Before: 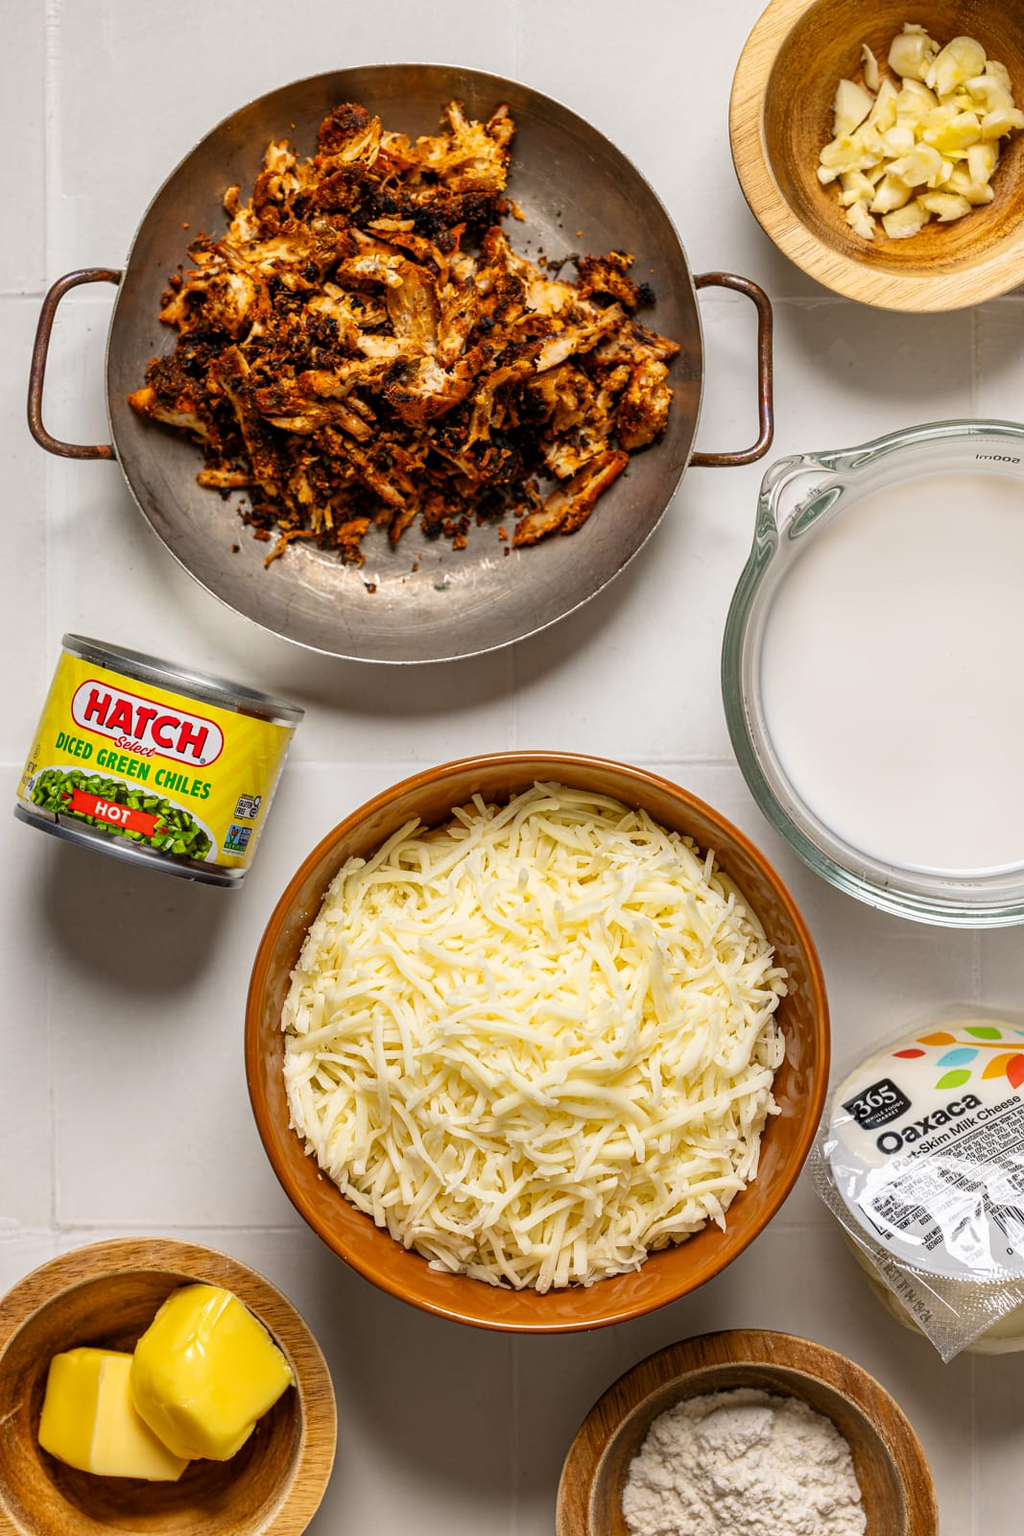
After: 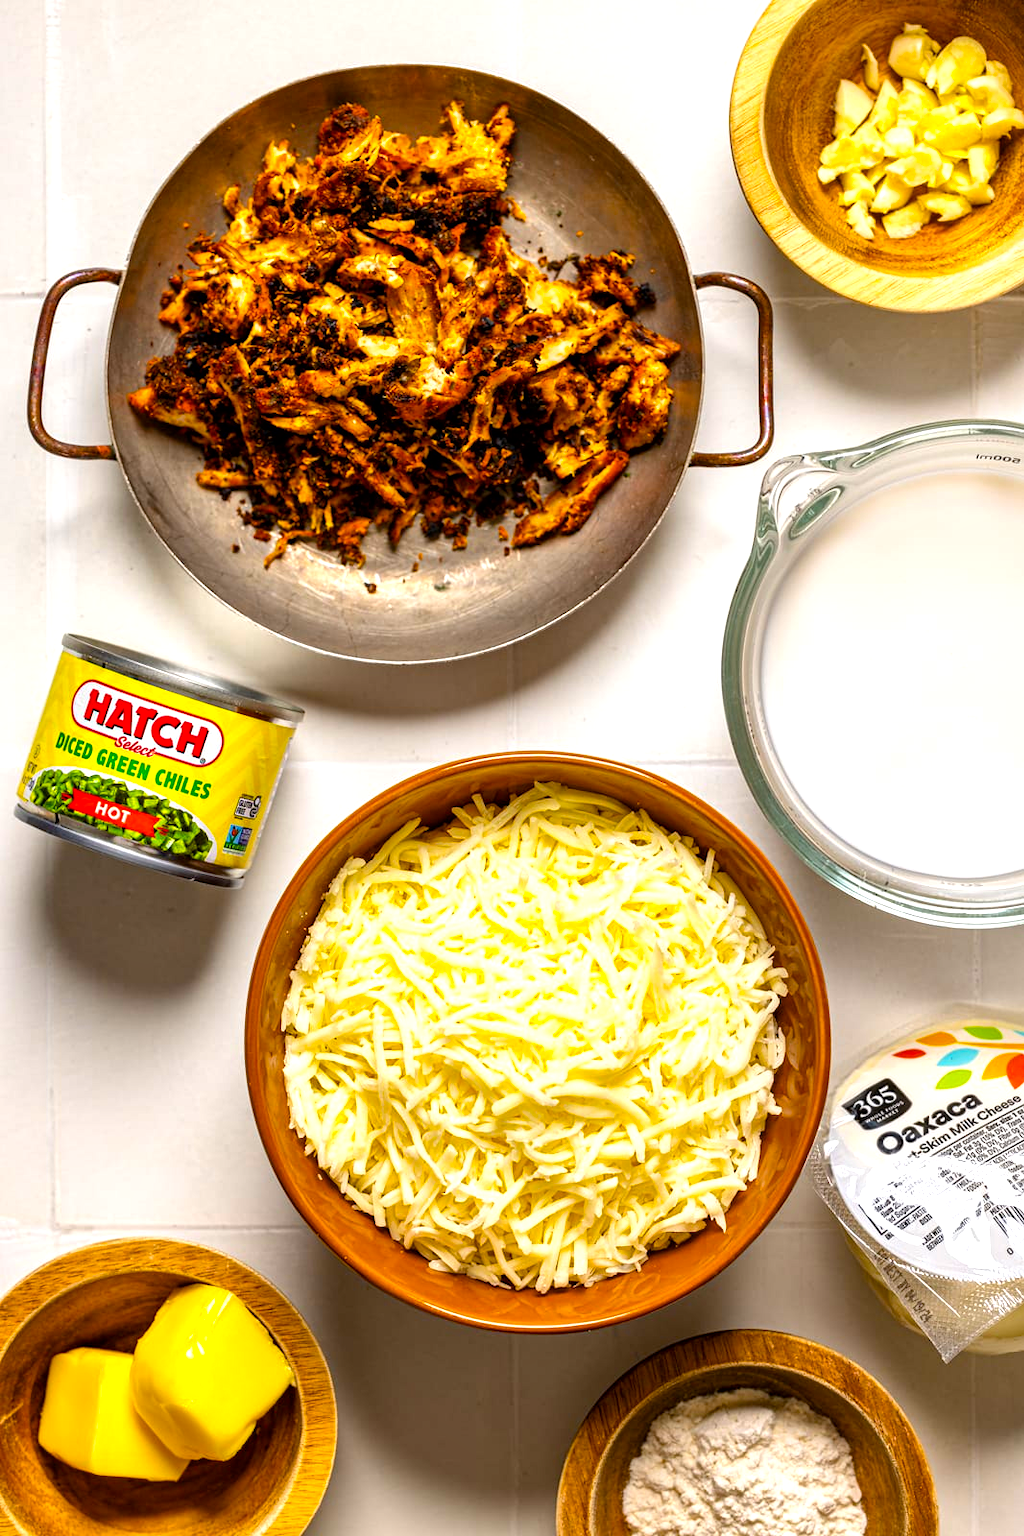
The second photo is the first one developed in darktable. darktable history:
levels: levels [0, 0.43, 0.859]
color balance rgb: linear chroma grading › global chroma 15.271%, perceptual saturation grading › global saturation 25.917%
local contrast: mode bilateral grid, contrast 20, coarseness 50, detail 128%, midtone range 0.2
